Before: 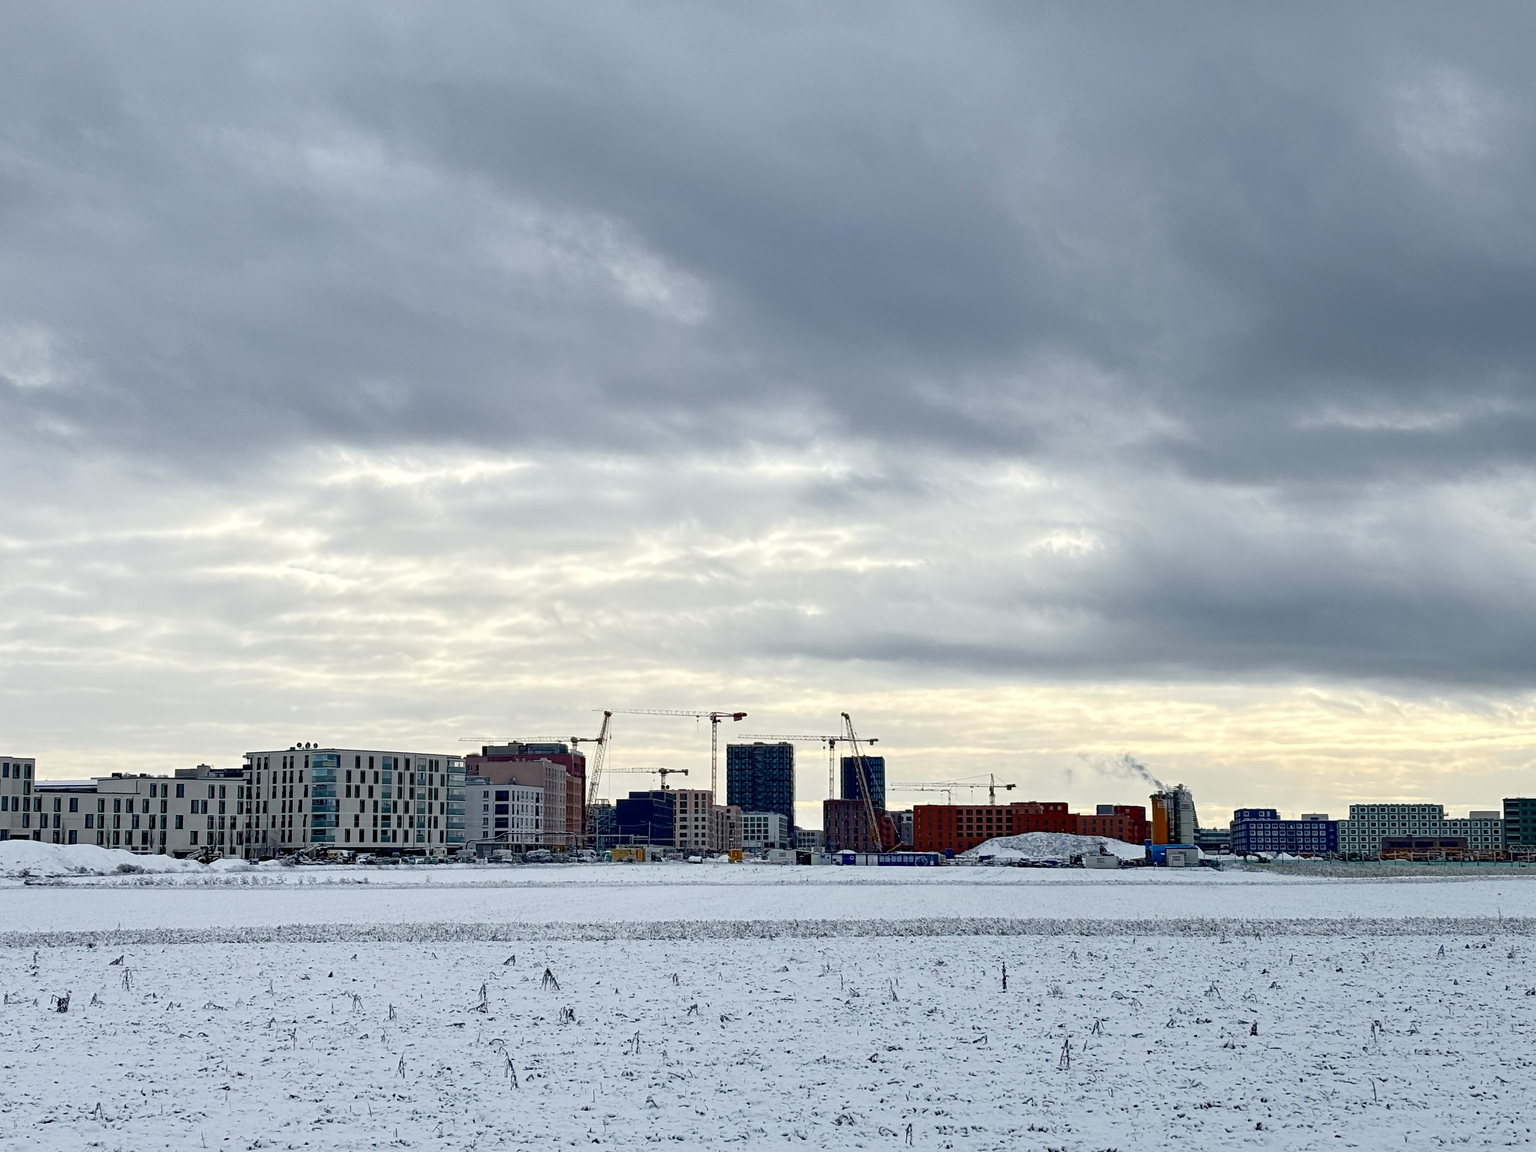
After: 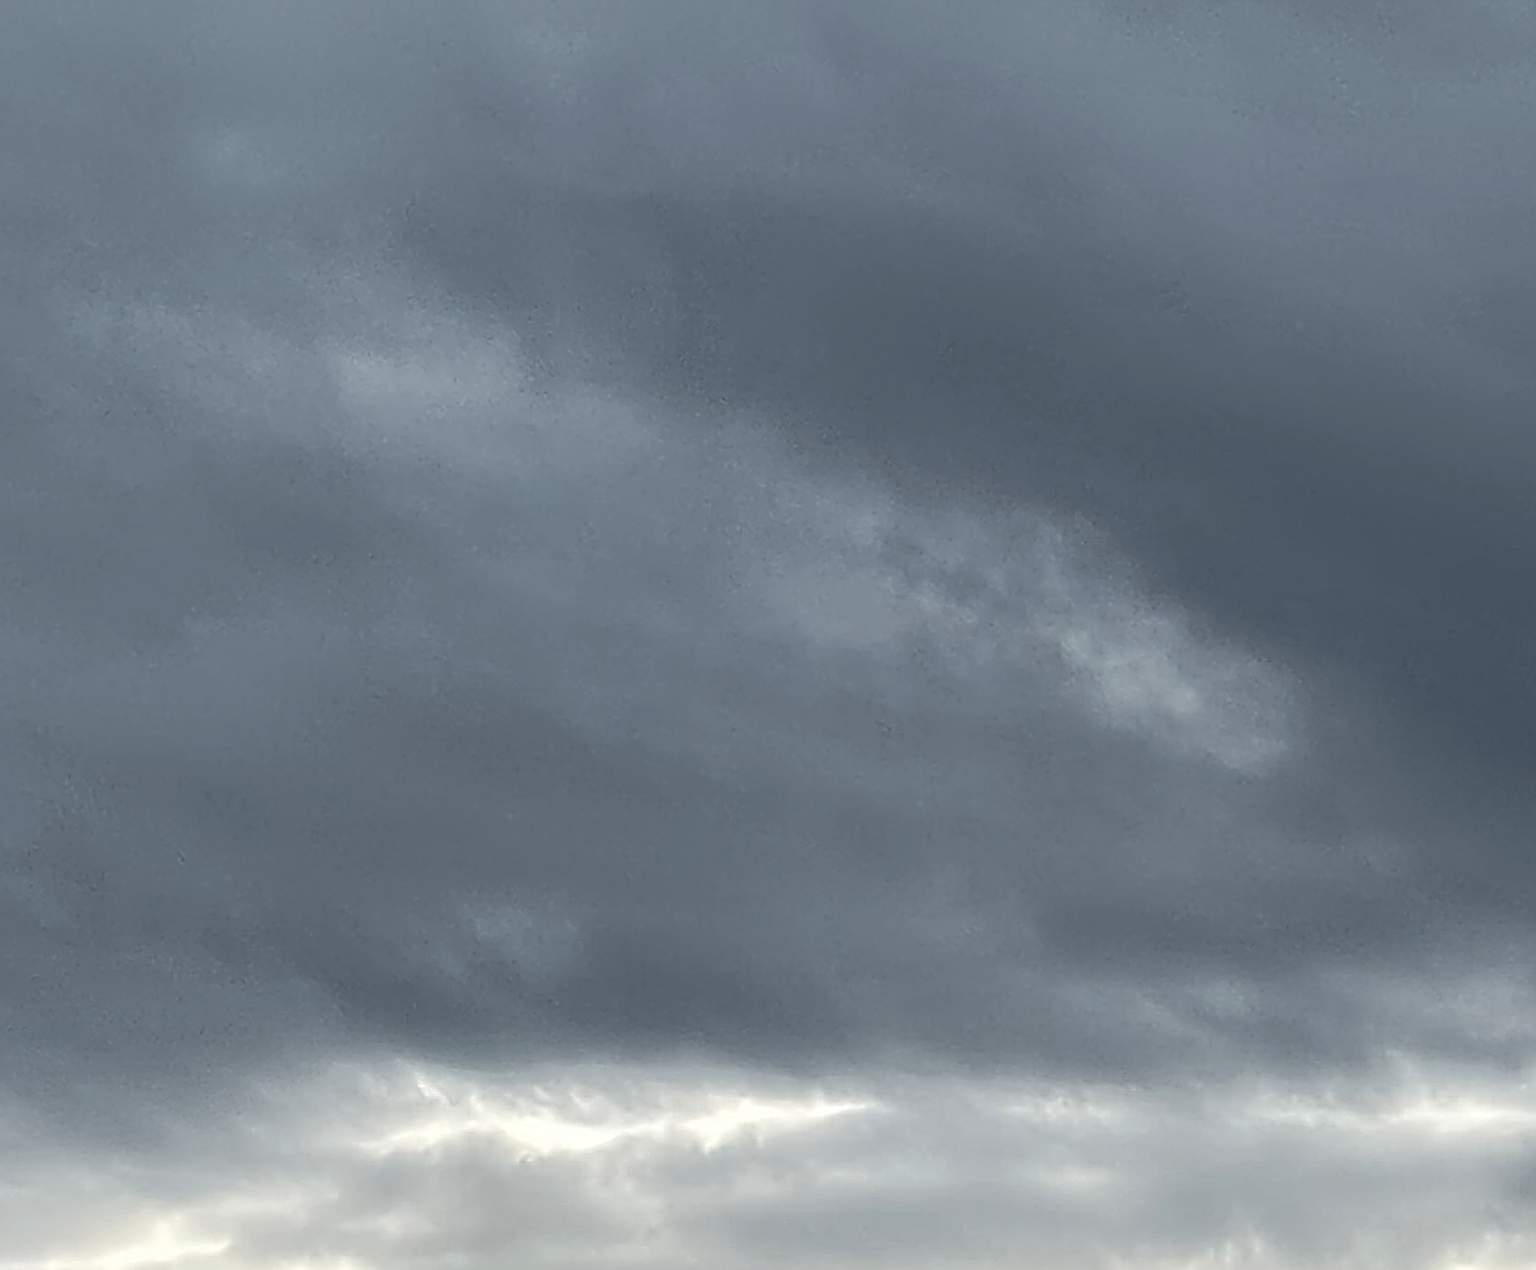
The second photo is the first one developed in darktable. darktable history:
crop and rotate: left 10.817%, top 0.062%, right 47.194%, bottom 53.626%
sharpen: radius 3.158, amount 1.731 | blend: blend mode normal, opacity 100%; mask: uniform (no mask)
color correction: highlights a* 0.003, highlights b* -0.283
levels: levels [0, 0.618, 1]
